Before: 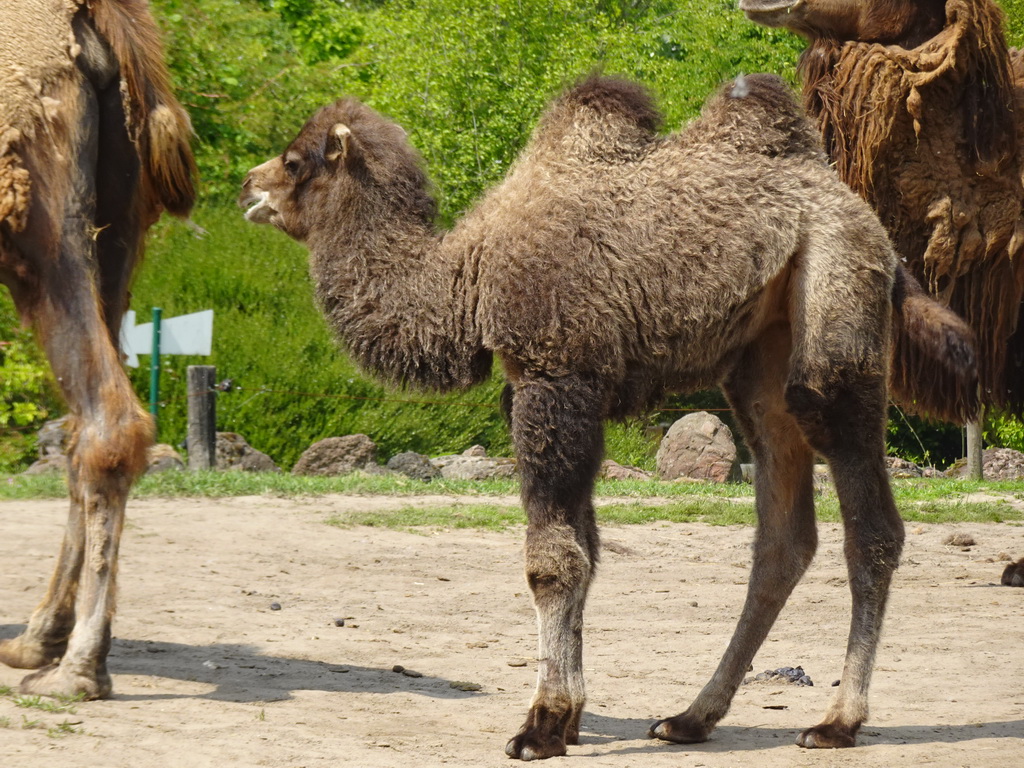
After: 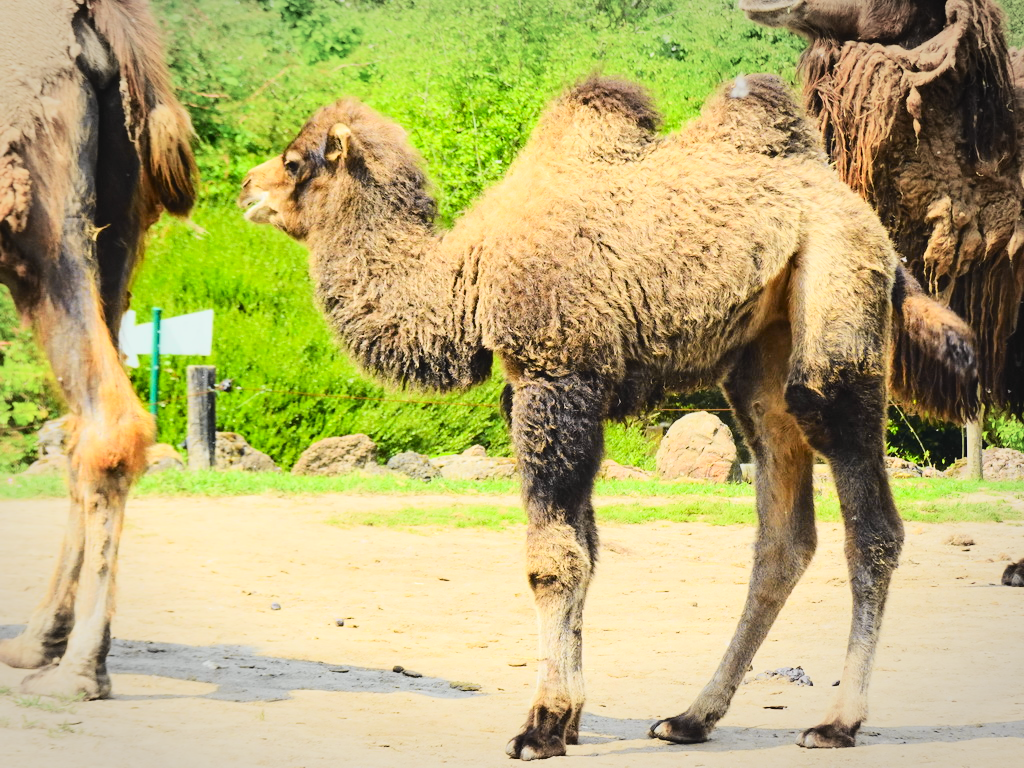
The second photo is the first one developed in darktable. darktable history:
tone curve: curves: ch0 [(0, 0.012) (0.093, 0.11) (0.345, 0.425) (0.457, 0.562) (0.628, 0.738) (0.839, 0.909) (0.998, 0.978)]; ch1 [(0, 0) (0.437, 0.408) (0.472, 0.47) (0.502, 0.497) (0.527, 0.523) (0.568, 0.577) (0.62, 0.66) (0.669, 0.748) (0.859, 0.899) (1, 1)]; ch2 [(0, 0) (0.33, 0.301) (0.421, 0.443) (0.473, 0.498) (0.509, 0.502) (0.535, 0.545) (0.549, 0.576) (0.644, 0.703) (1, 1)], color space Lab, independent channels, preserve colors none
vignetting: fall-off start 79.62%, brightness -0.286, width/height ratio 1.327
tone equalizer: -7 EV 0.162 EV, -6 EV 0.617 EV, -5 EV 1.18 EV, -4 EV 1.32 EV, -3 EV 1.15 EV, -2 EV 0.6 EV, -1 EV 0.158 EV, edges refinement/feathering 500, mask exposure compensation -1.57 EV, preserve details no
